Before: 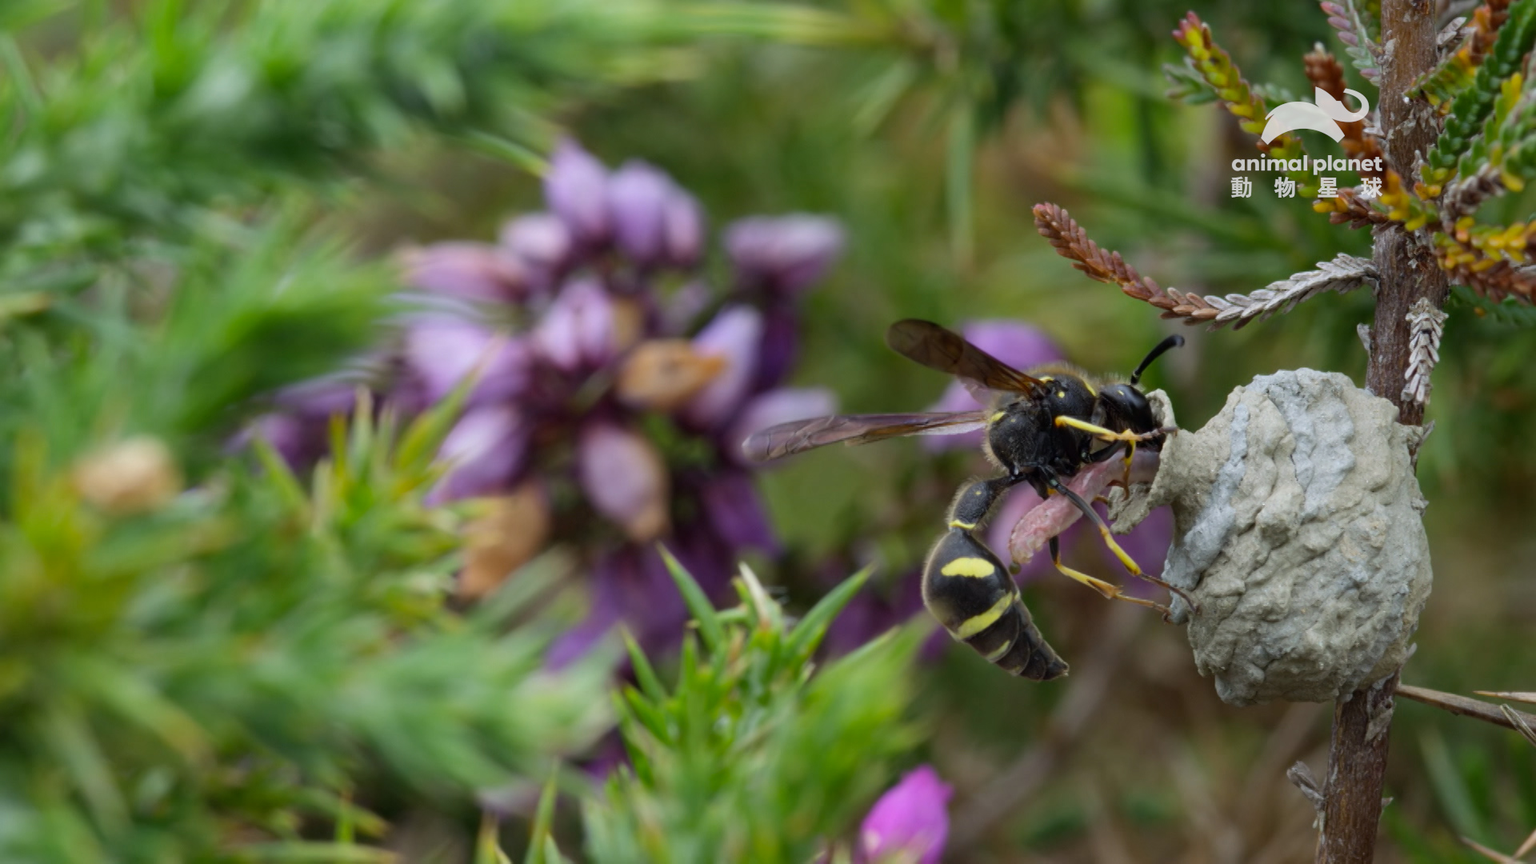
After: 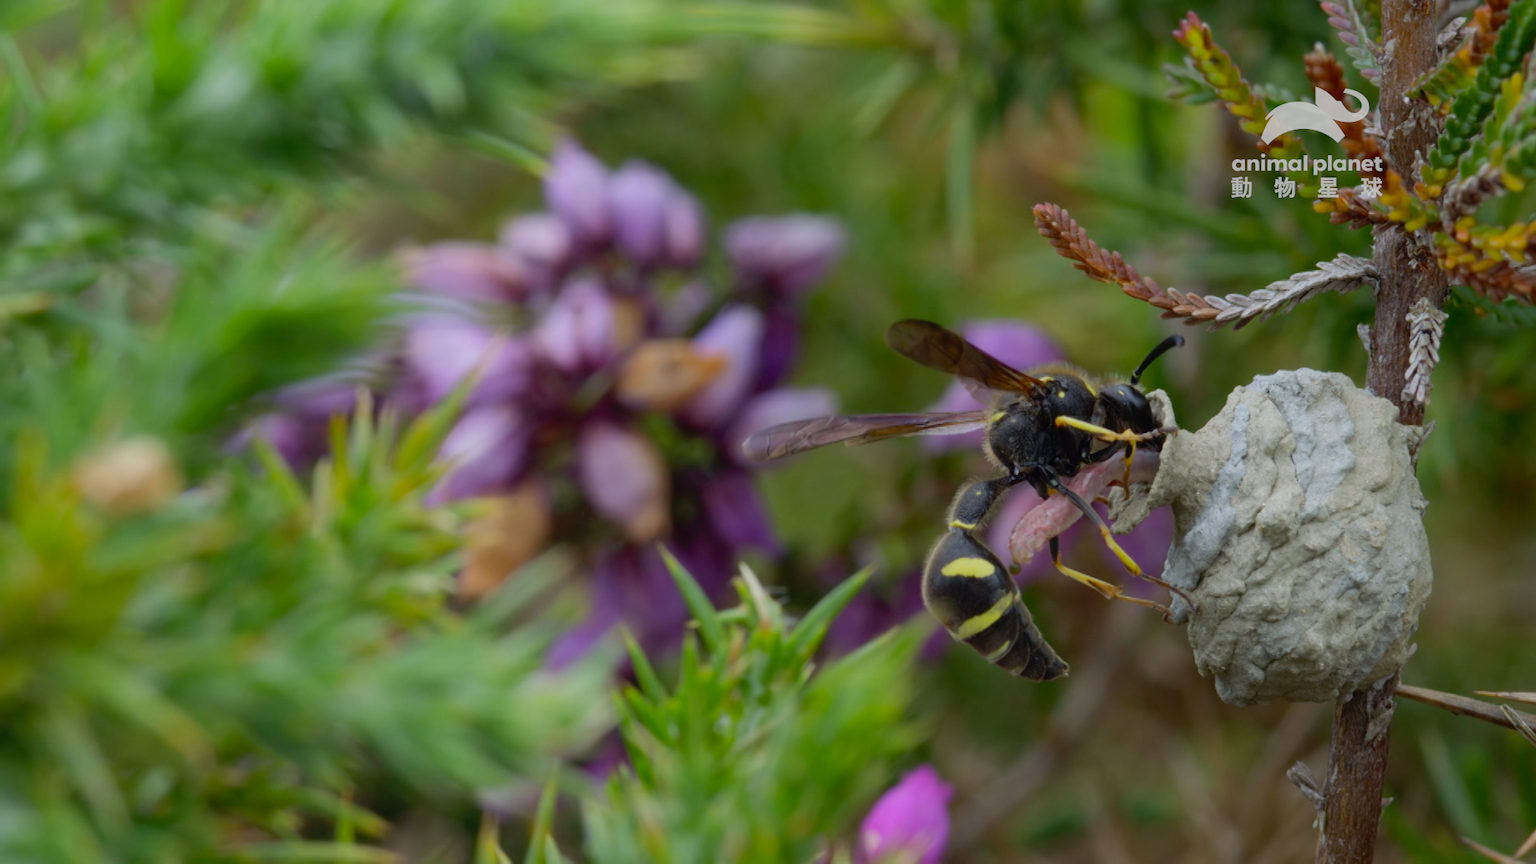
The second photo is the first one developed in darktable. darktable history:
tone equalizer: on, module defaults
exposure: black level correction 0.007, compensate highlight preservation false
contrast equalizer: octaves 7, y [[0.46, 0.454, 0.451, 0.451, 0.455, 0.46], [0.5 ×6], [0.5 ×6], [0 ×6], [0 ×6]]
